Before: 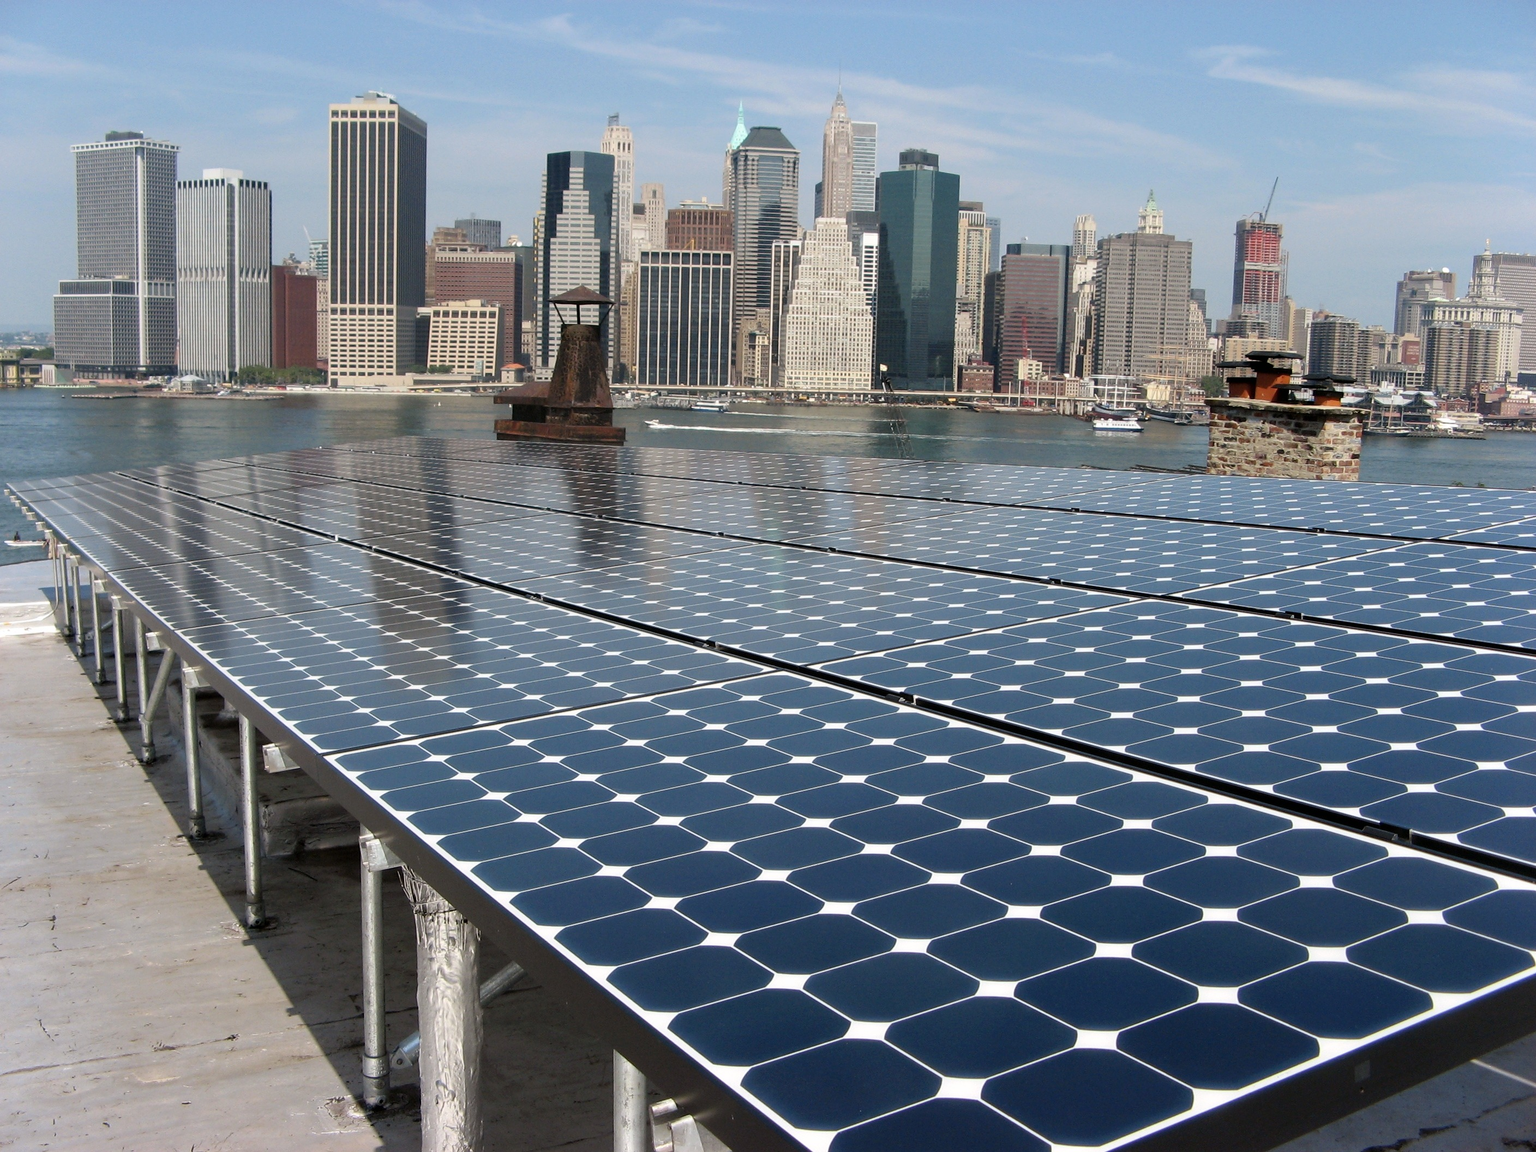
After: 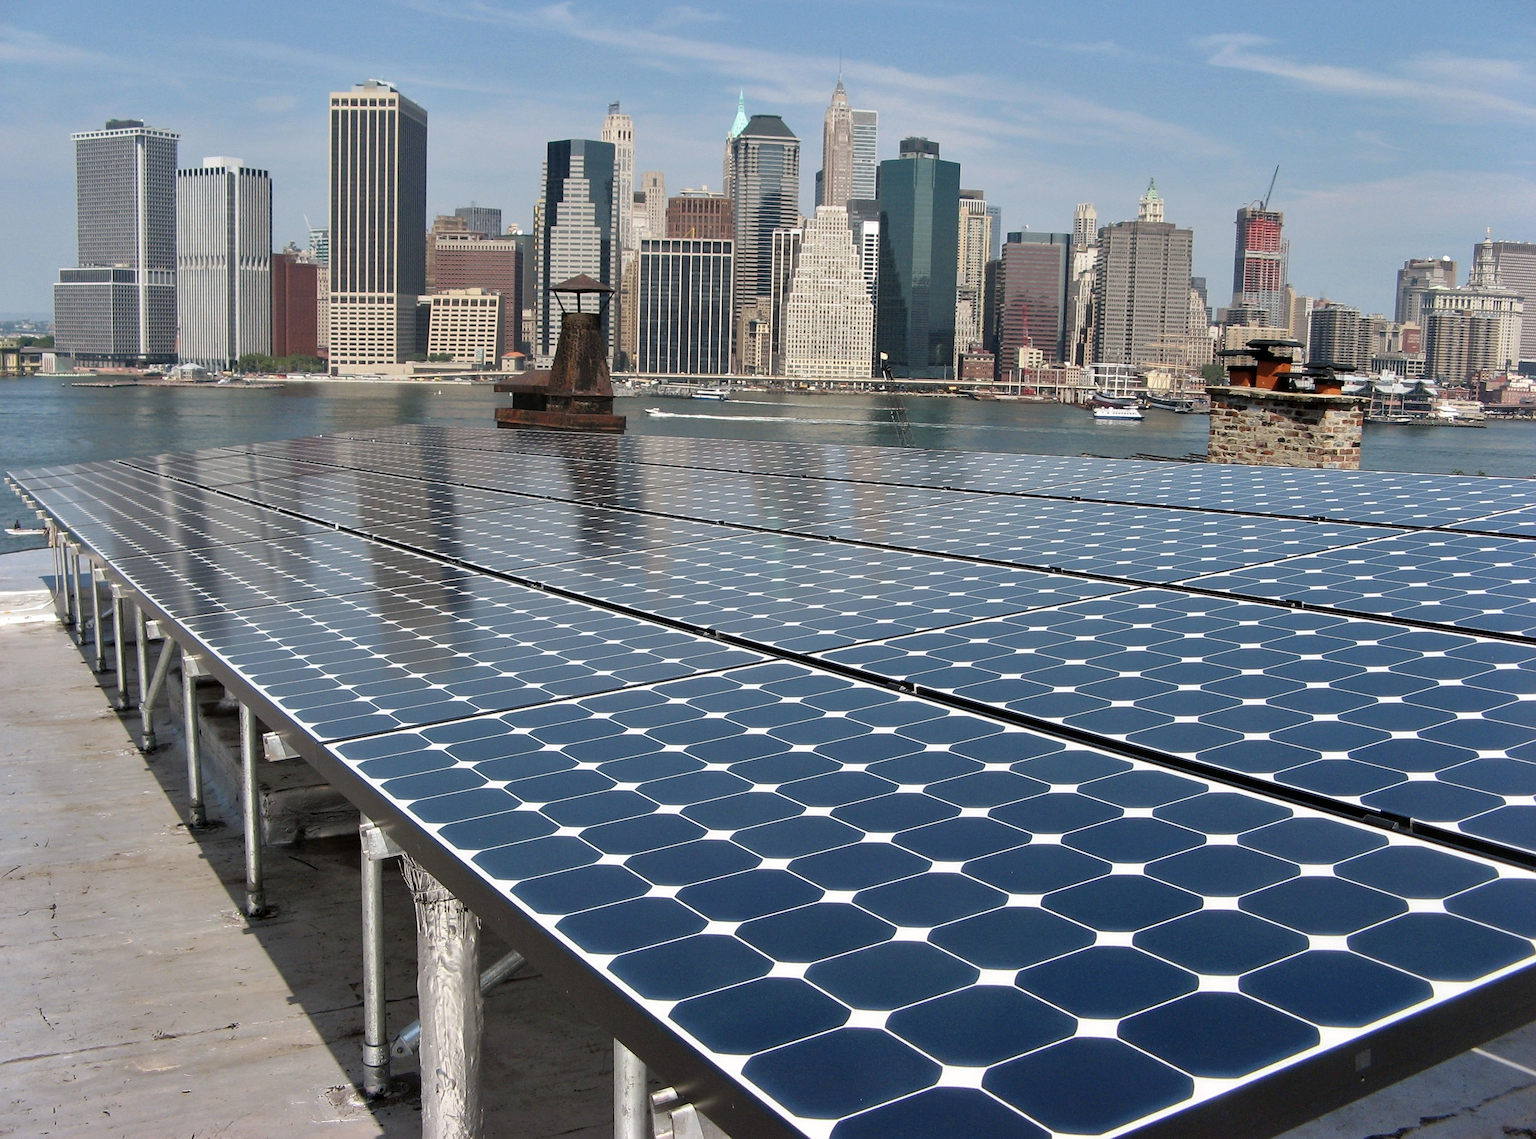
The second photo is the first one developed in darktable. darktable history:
sharpen: amount 0.2
crop: top 1.049%, right 0.001%
shadows and highlights: soften with gaussian
